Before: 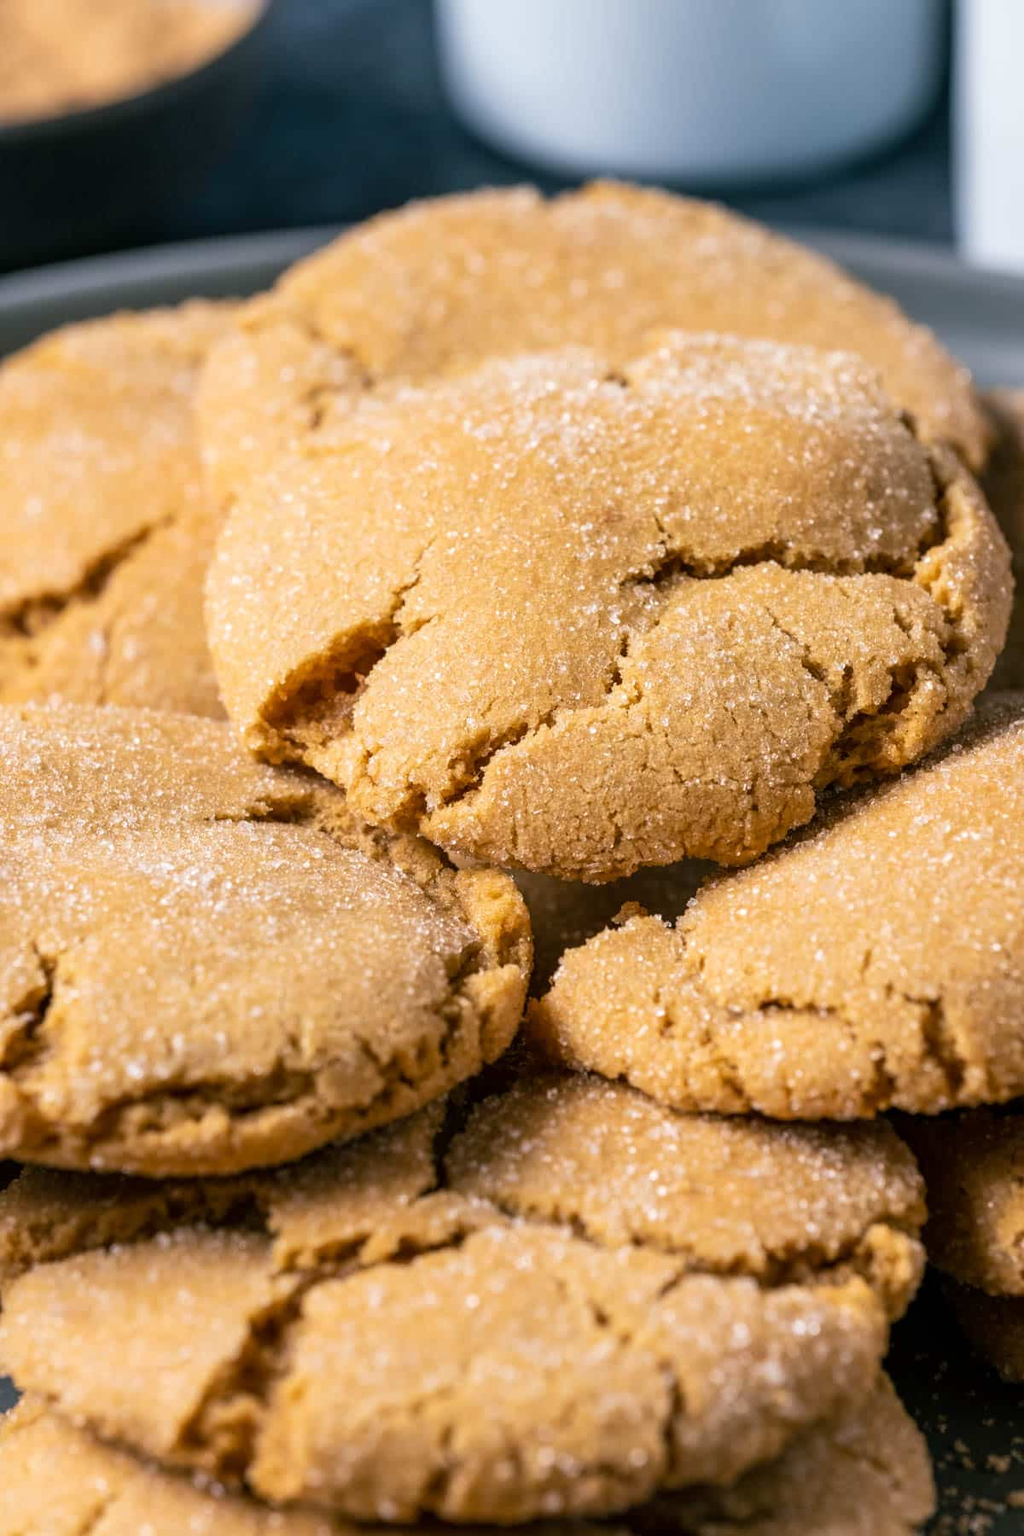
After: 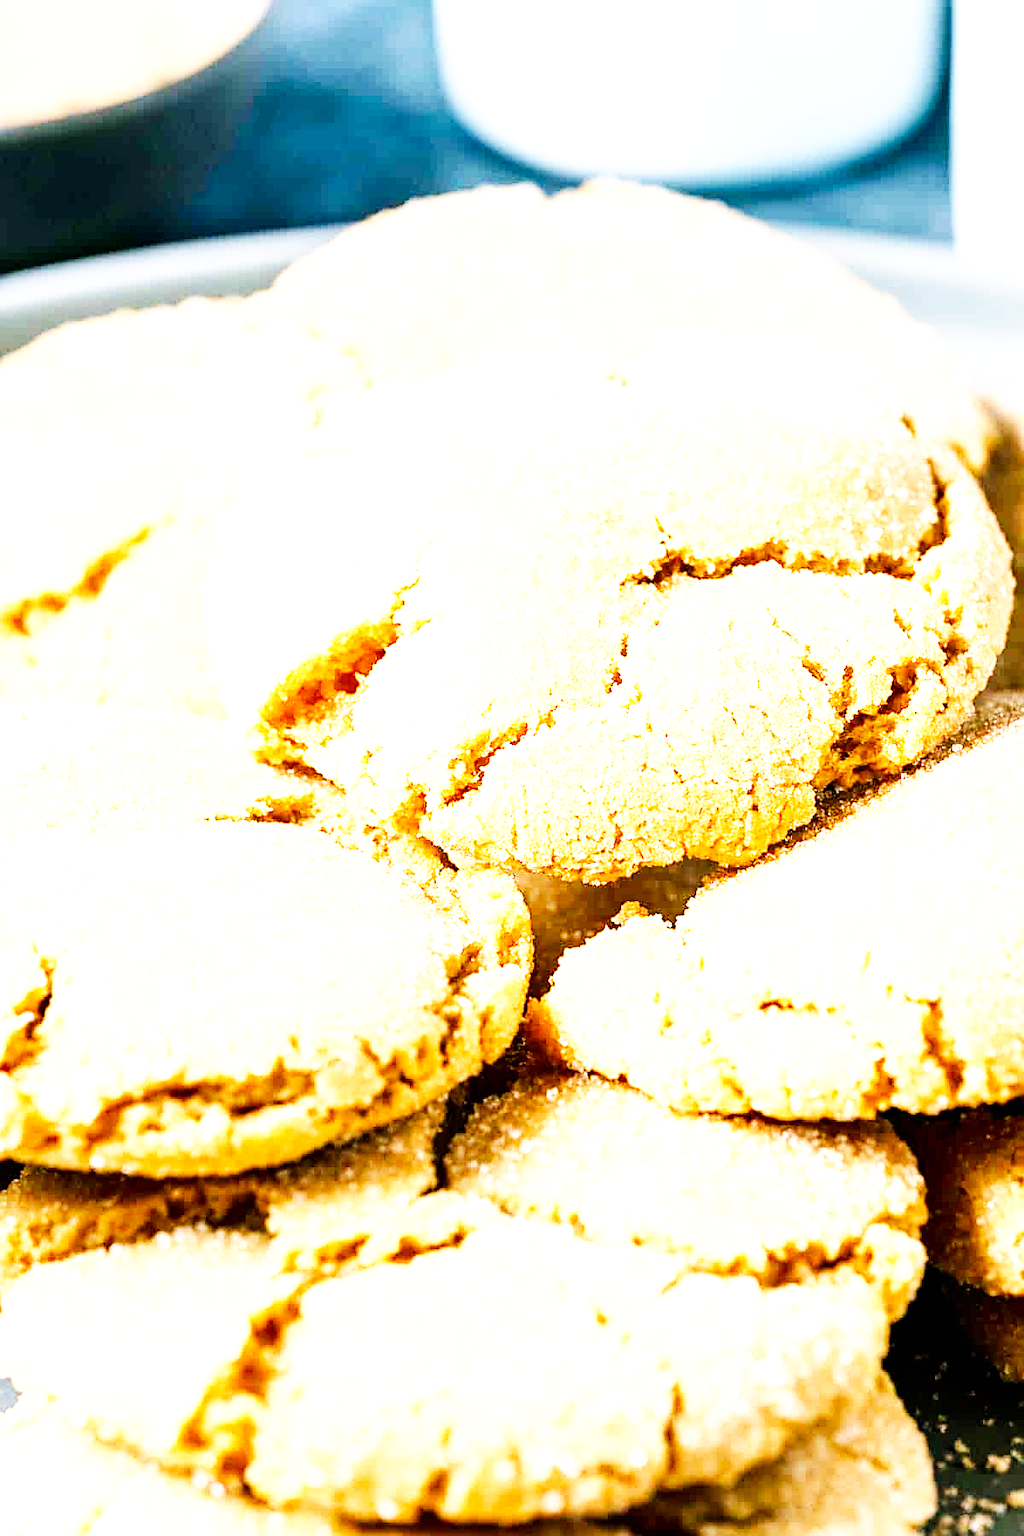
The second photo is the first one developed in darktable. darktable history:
exposure: black level correction 0.001, exposure 1.832 EV, compensate highlight preservation false
base curve: curves: ch0 [(0, 0) (0.007, 0.004) (0.027, 0.03) (0.046, 0.07) (0.207, 0.54) (0.442, 0.872) (0.673, 0.972) (1, 1)], preserve colors none
sharpen: on, module defaults
